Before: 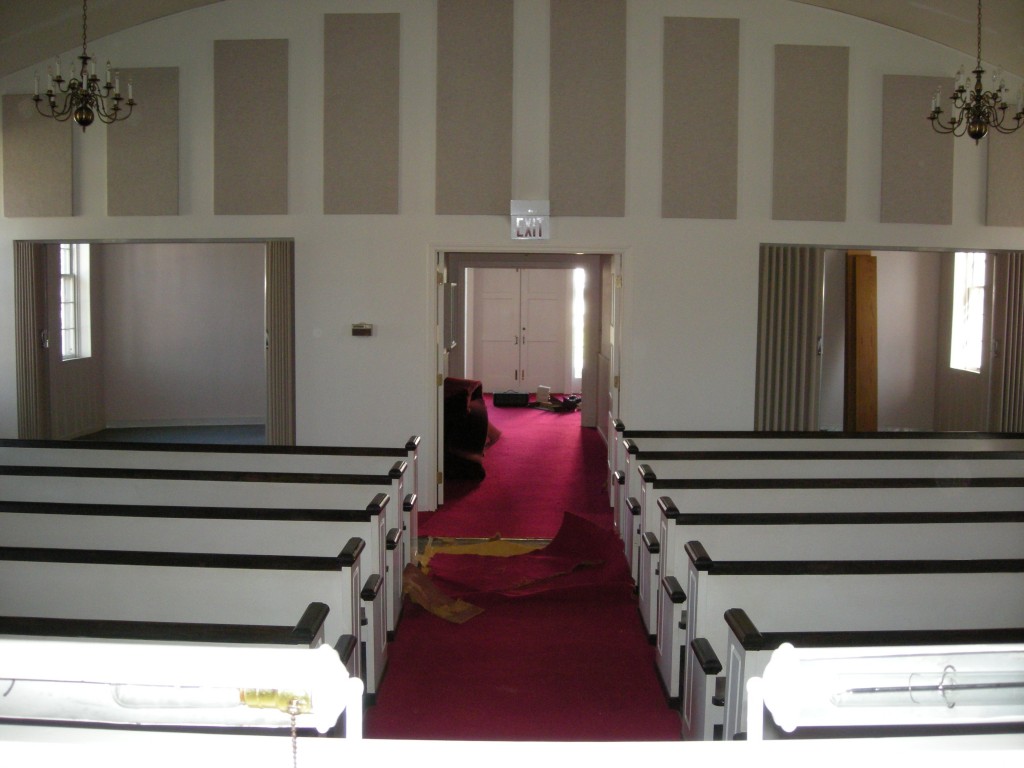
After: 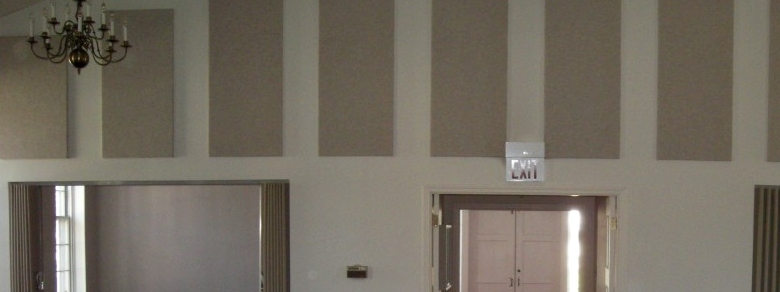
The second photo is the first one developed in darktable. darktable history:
crop: left 0.579%, top 7.627%, right 23.167%, bottom 54.275%
local contrast: mode bilateral grid, contrast 20, coarseness 50, detail 120%, midtone range 0.2
